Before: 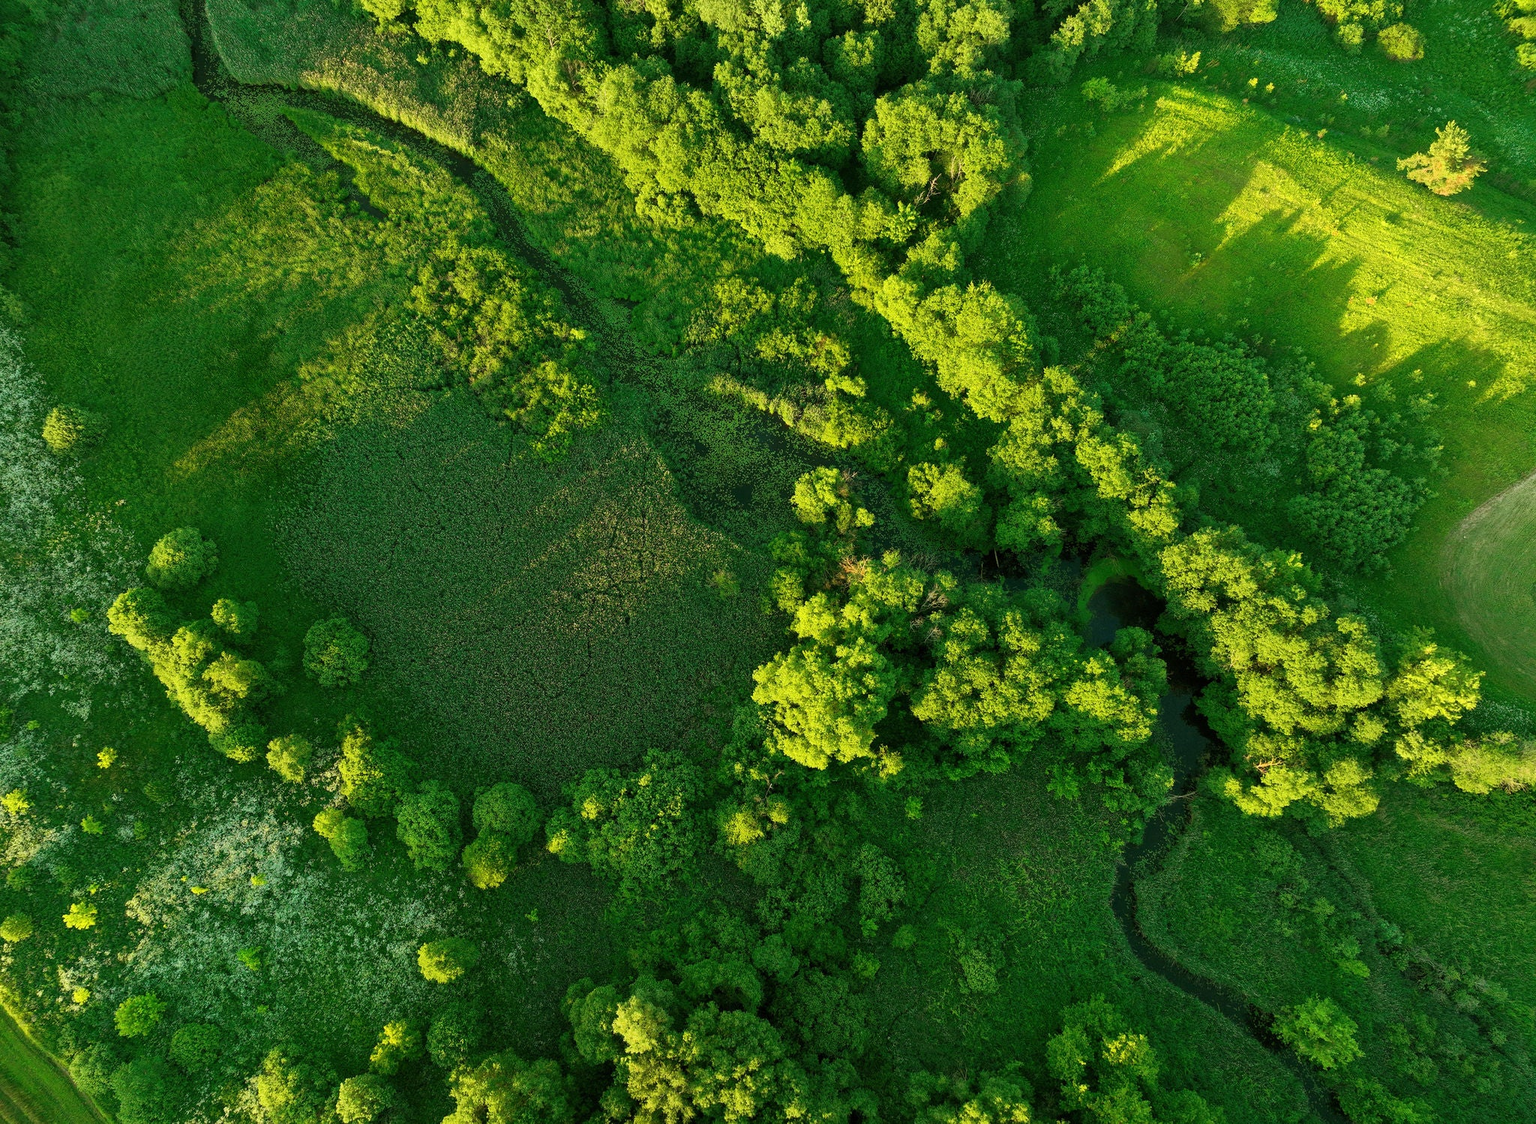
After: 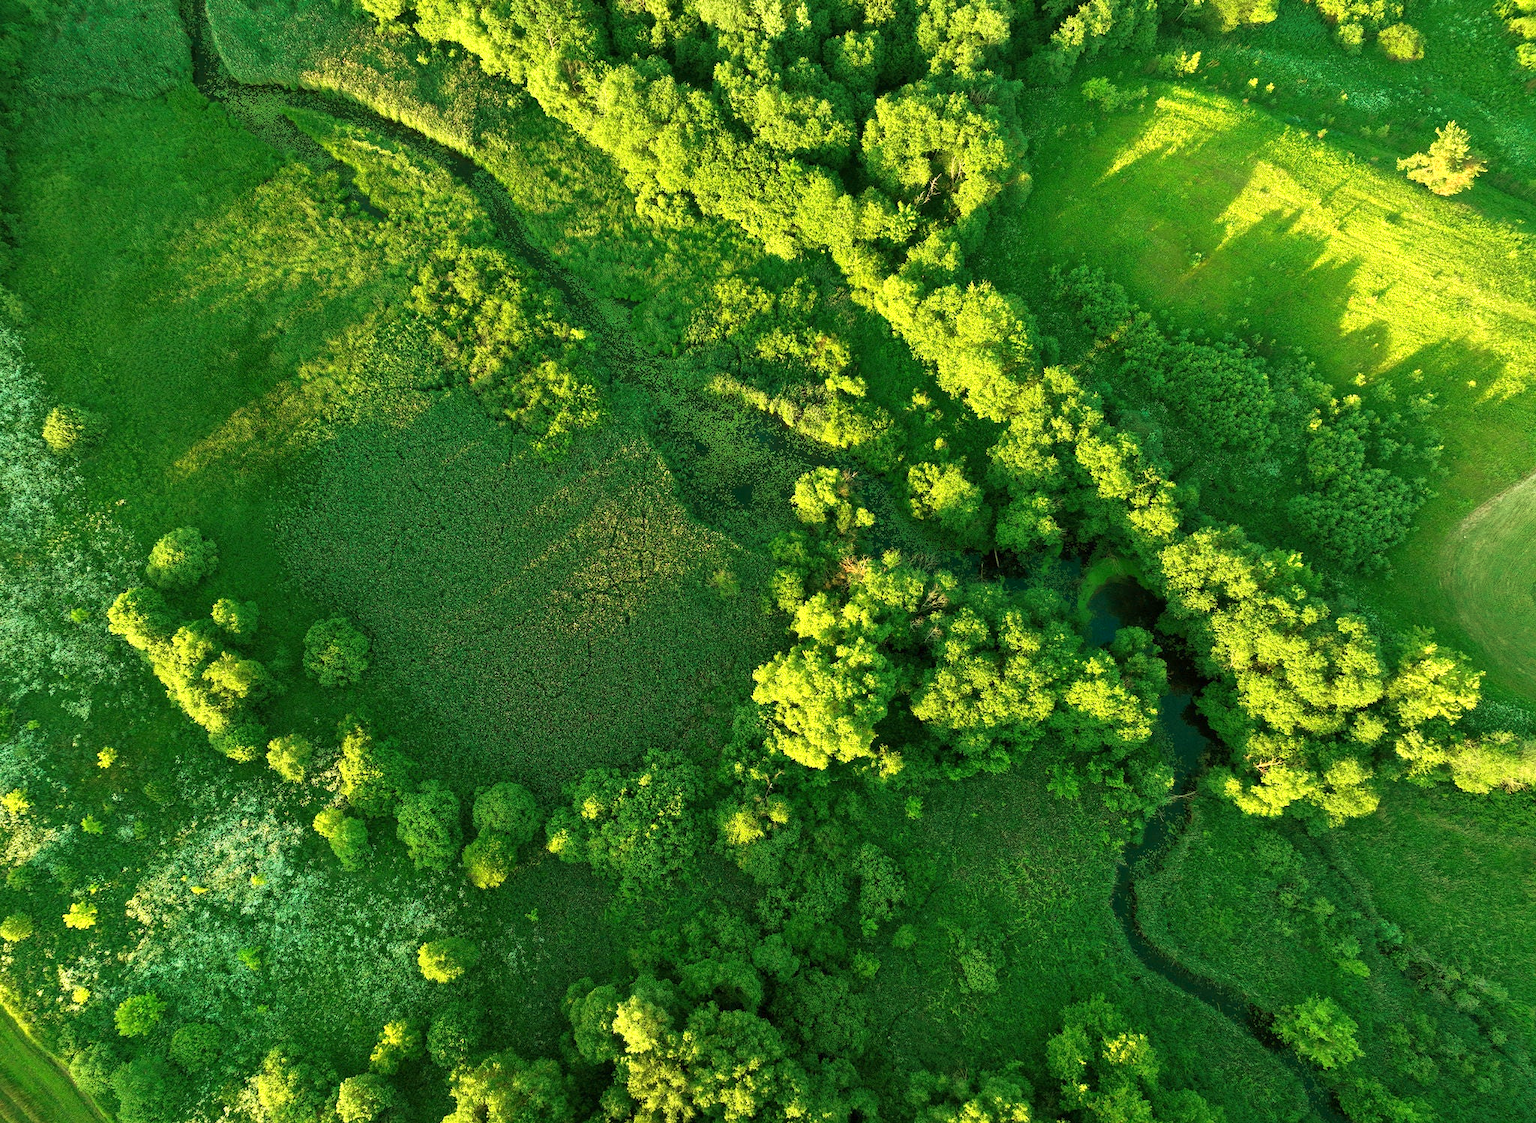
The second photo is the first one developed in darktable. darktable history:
exposure: exposure 0.6 EV, compensate highlight preservation false
velvia: strength 45%
